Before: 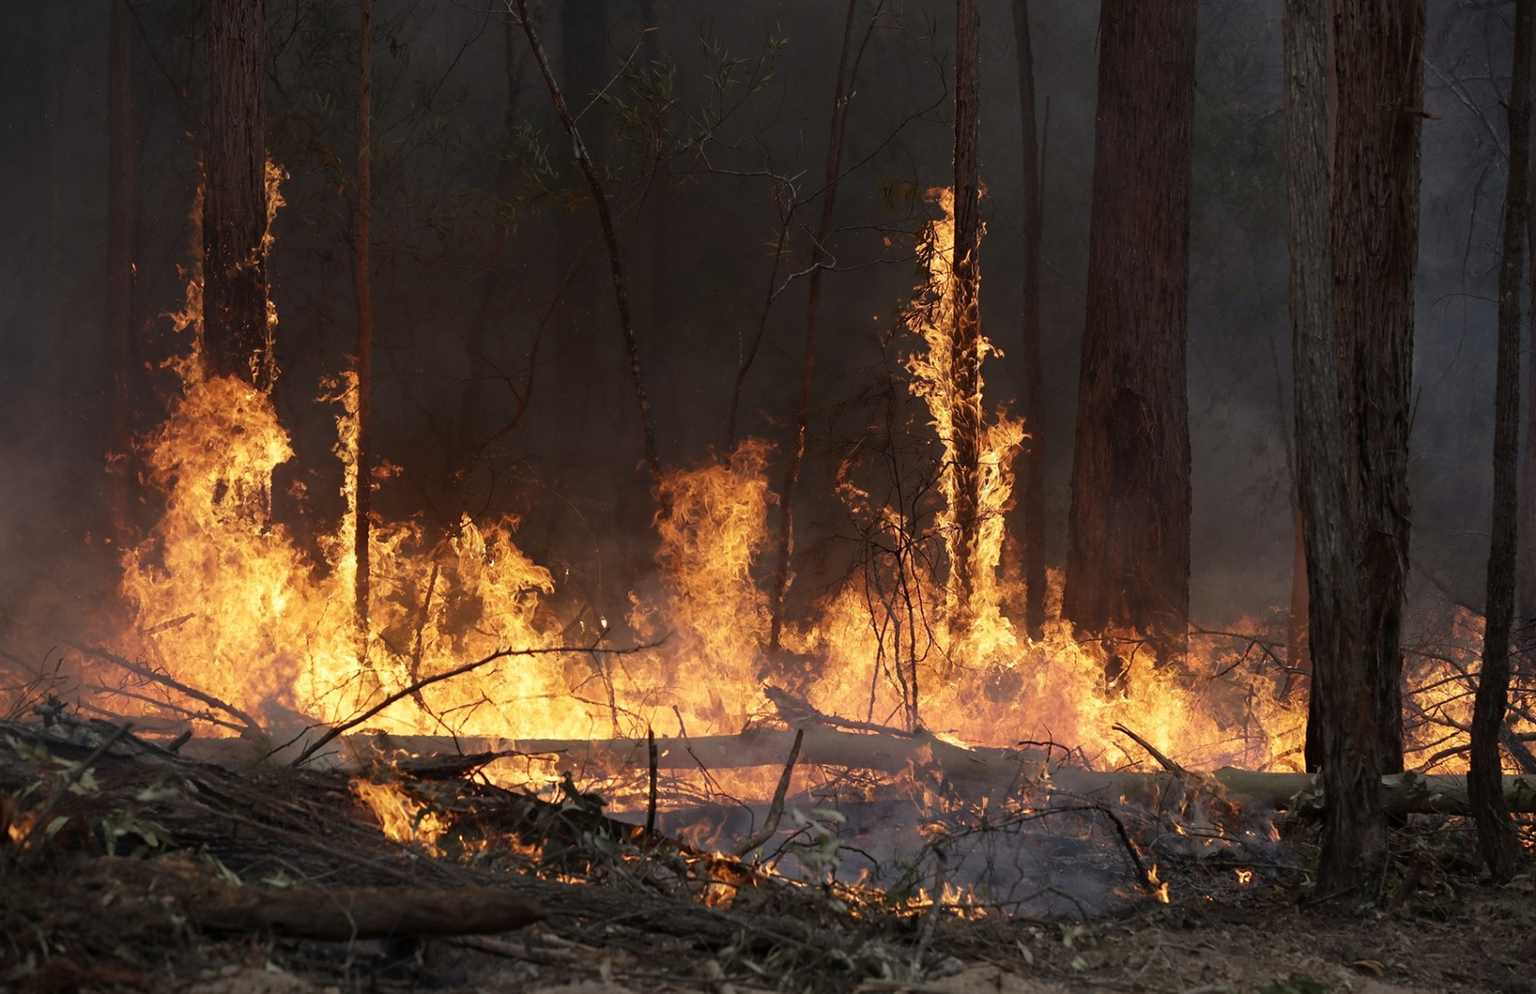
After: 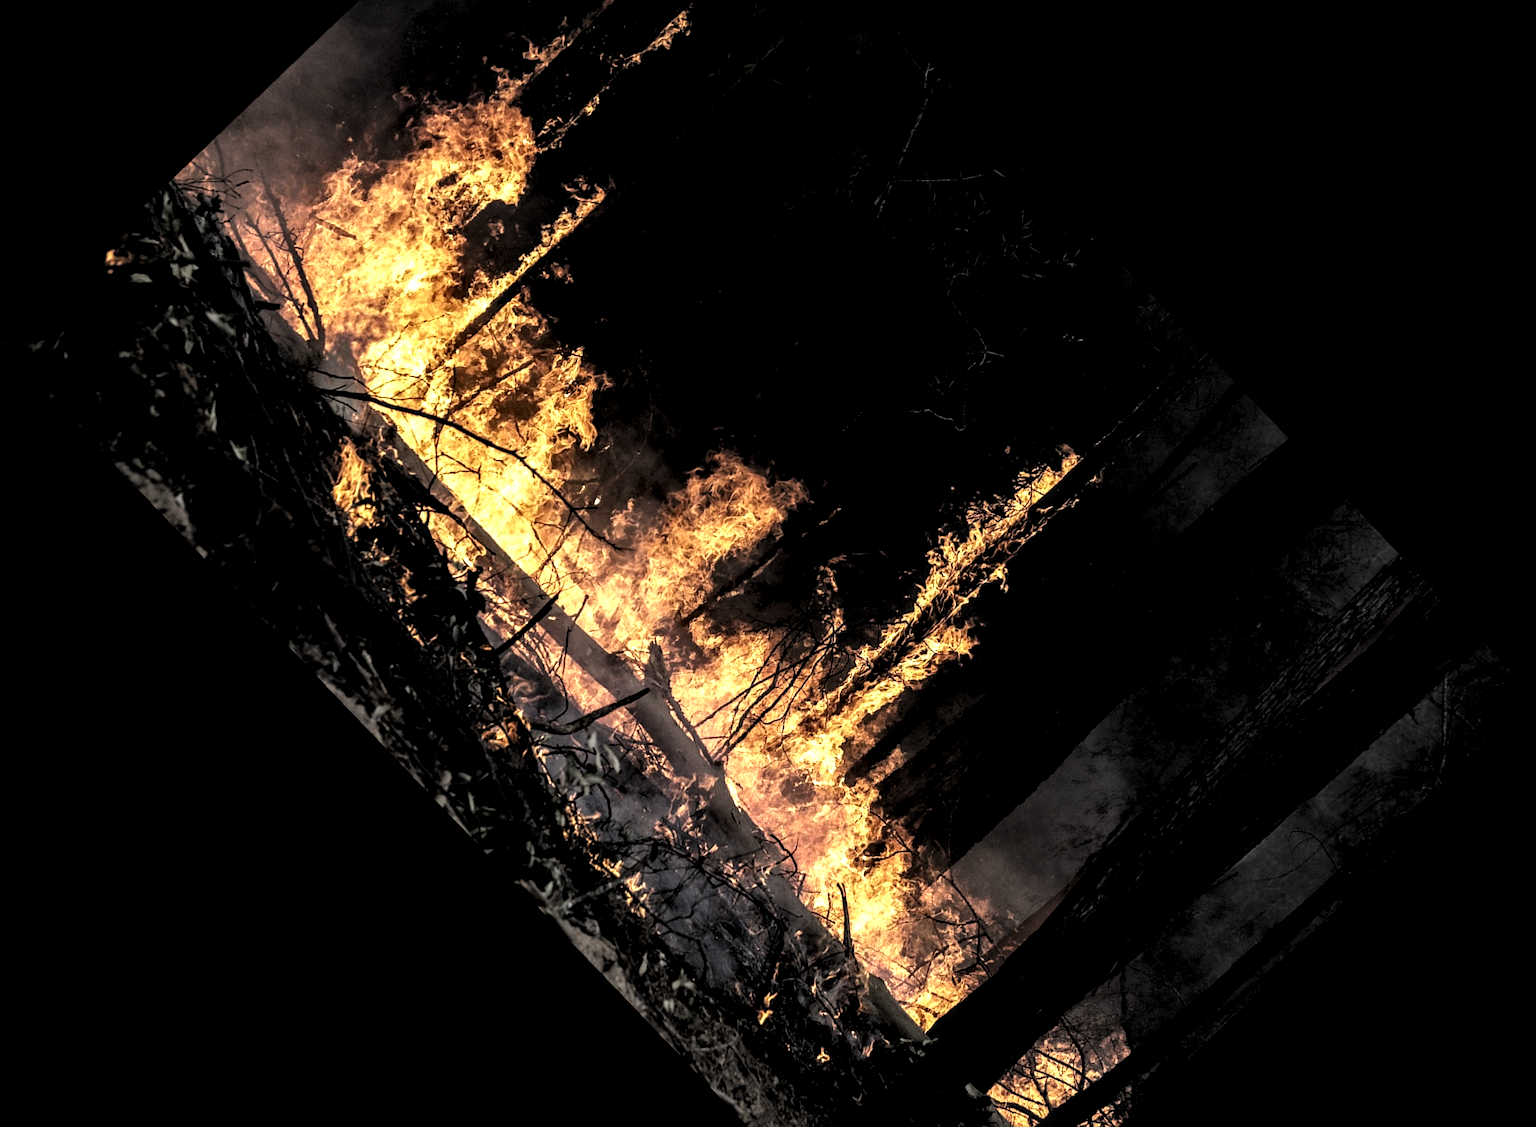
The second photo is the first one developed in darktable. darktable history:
levels: levels [0.182, 0.542, 0.902]
crop and rotate: angle -46.26°, top 16.234%, right 0.912%, bottom 11.704%
local contrast: highlights 19%, detail 186%
